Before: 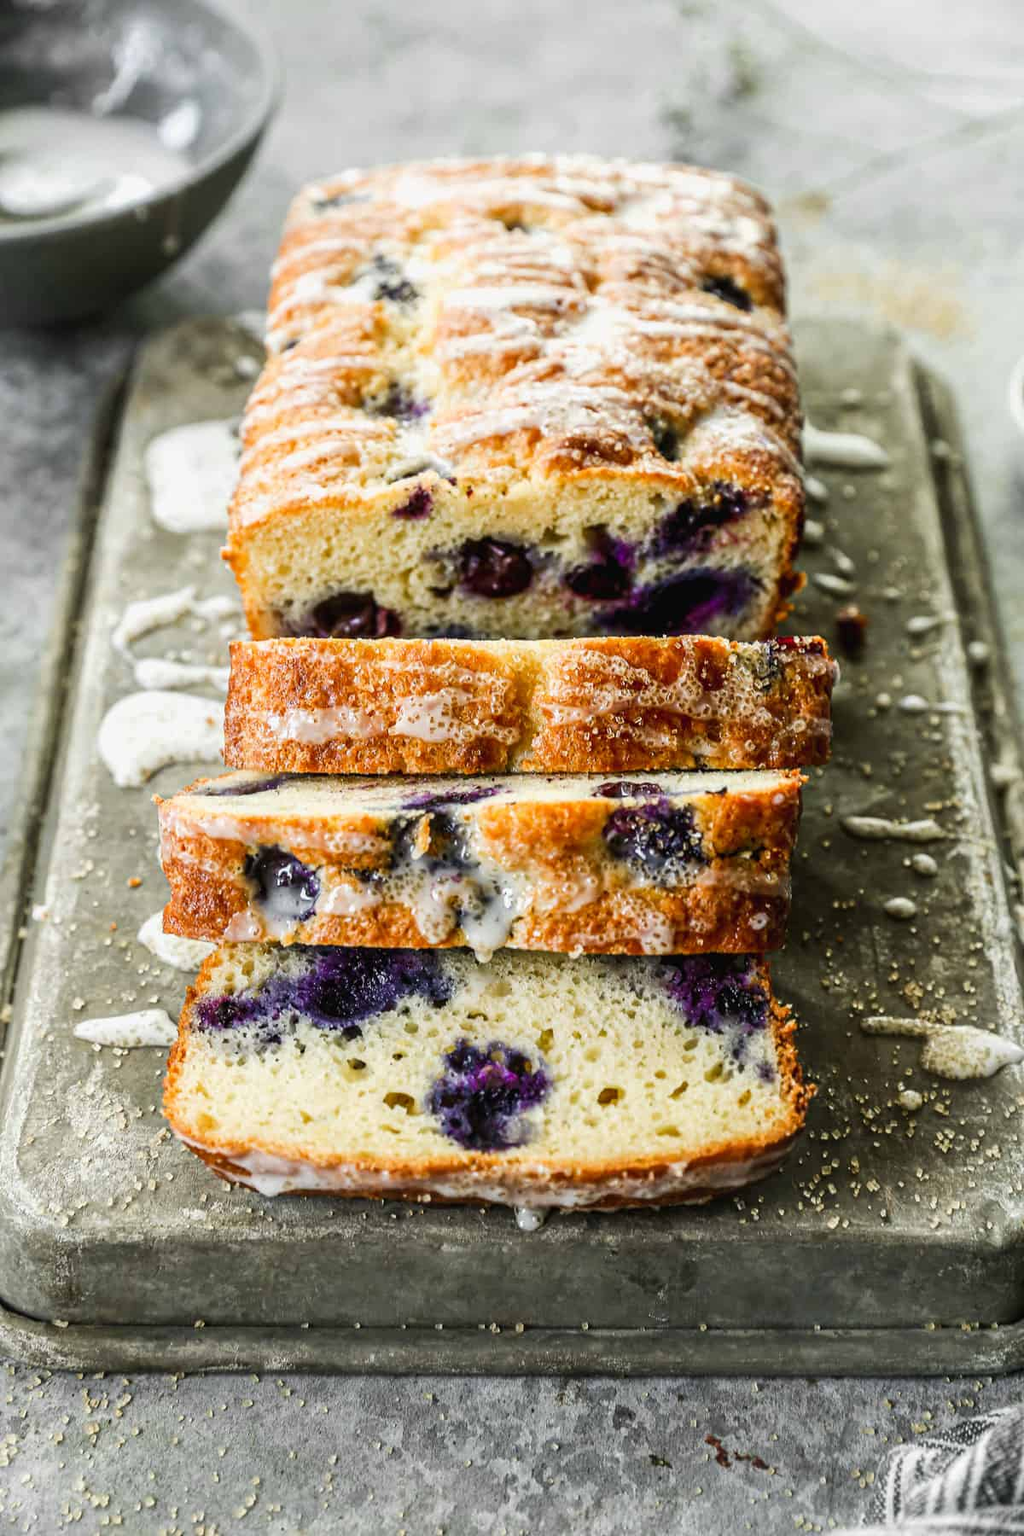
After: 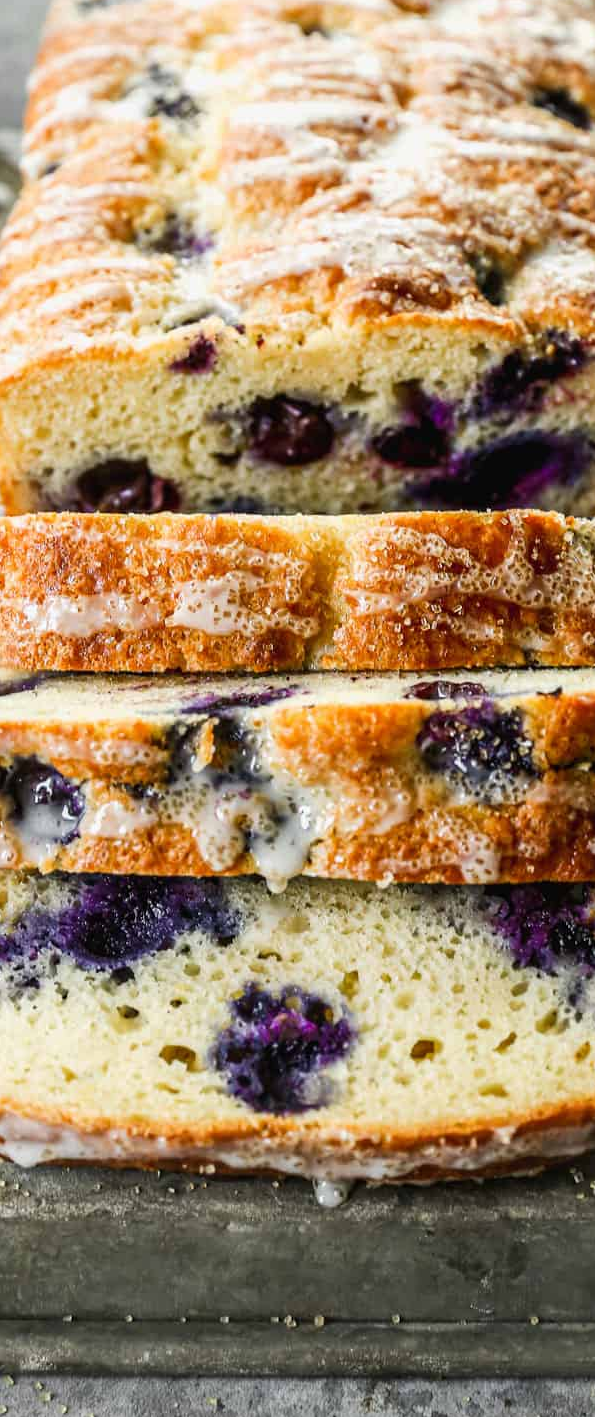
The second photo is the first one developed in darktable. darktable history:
crop and rotate: angle 0.023°, left 24.223%, top 13.035%, right 26.088%, bottom 8.161%
